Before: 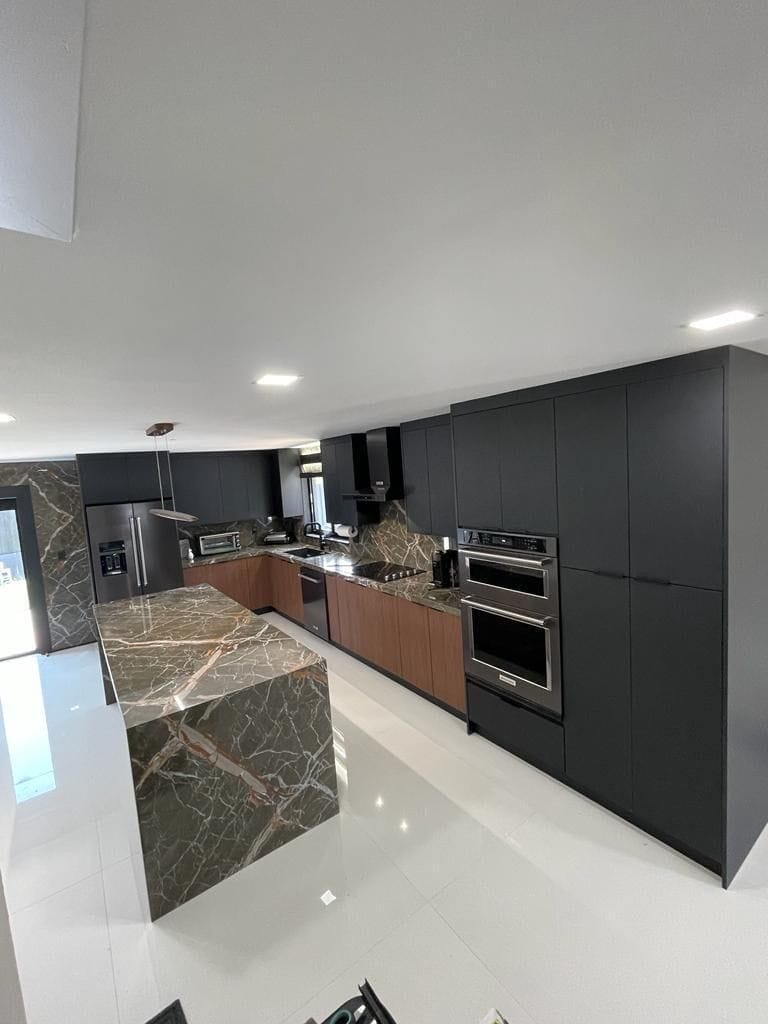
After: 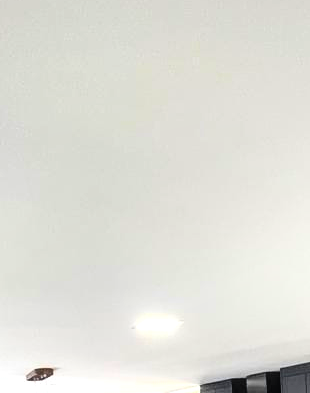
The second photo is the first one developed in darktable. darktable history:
crop: left 15.744%, top 5.421%, right 43.869%, bottom 56.14%
exposure: compensate highlight preservation false
tone equalizer: -8 EV -0.752 EV, -7 EV -0.731 EV, -6 EV -0.591 EV, -5 EV -0.389 EV, -3 EV 0.381 EV, -2 EV 0.6 EV, -1 EV 0.695 EV, +0 EV 0.742 EV
contrast brightness saturation: contrast 0.236, brightness 0.249, saturation 0.394
local contrast: on, module defaults
shadows and highlights: shadows 37.6, highlights -27.38, soften with gaussian
